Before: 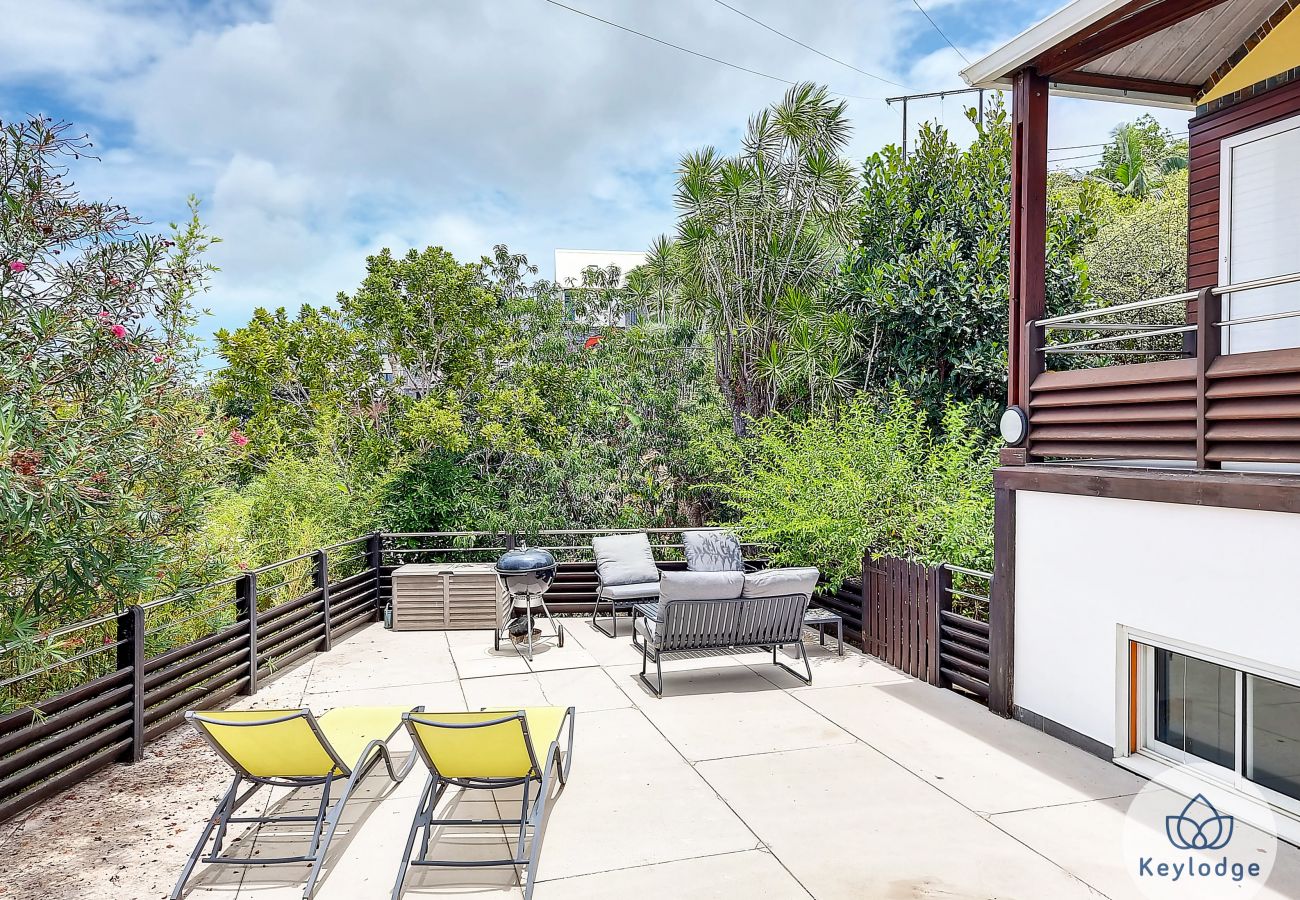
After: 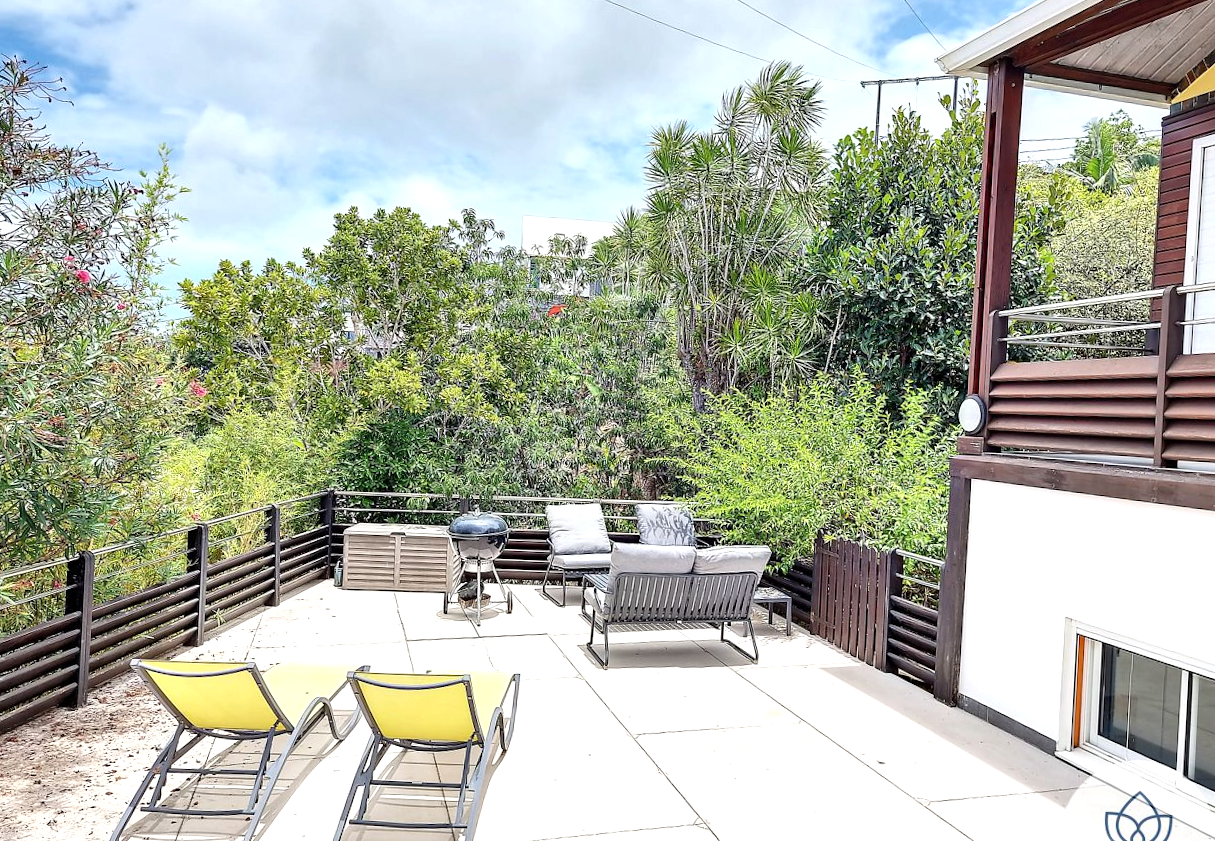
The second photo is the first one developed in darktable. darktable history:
shadows and highlights: radius 111.64, shadows 51.52, white point adjustment 9.01, highlights -4.88, highlights color adjustment 0.536%, soften with gaussian
levels: levels [0, 0.498, 0.996]
crop and rotate: angle -2.81°
